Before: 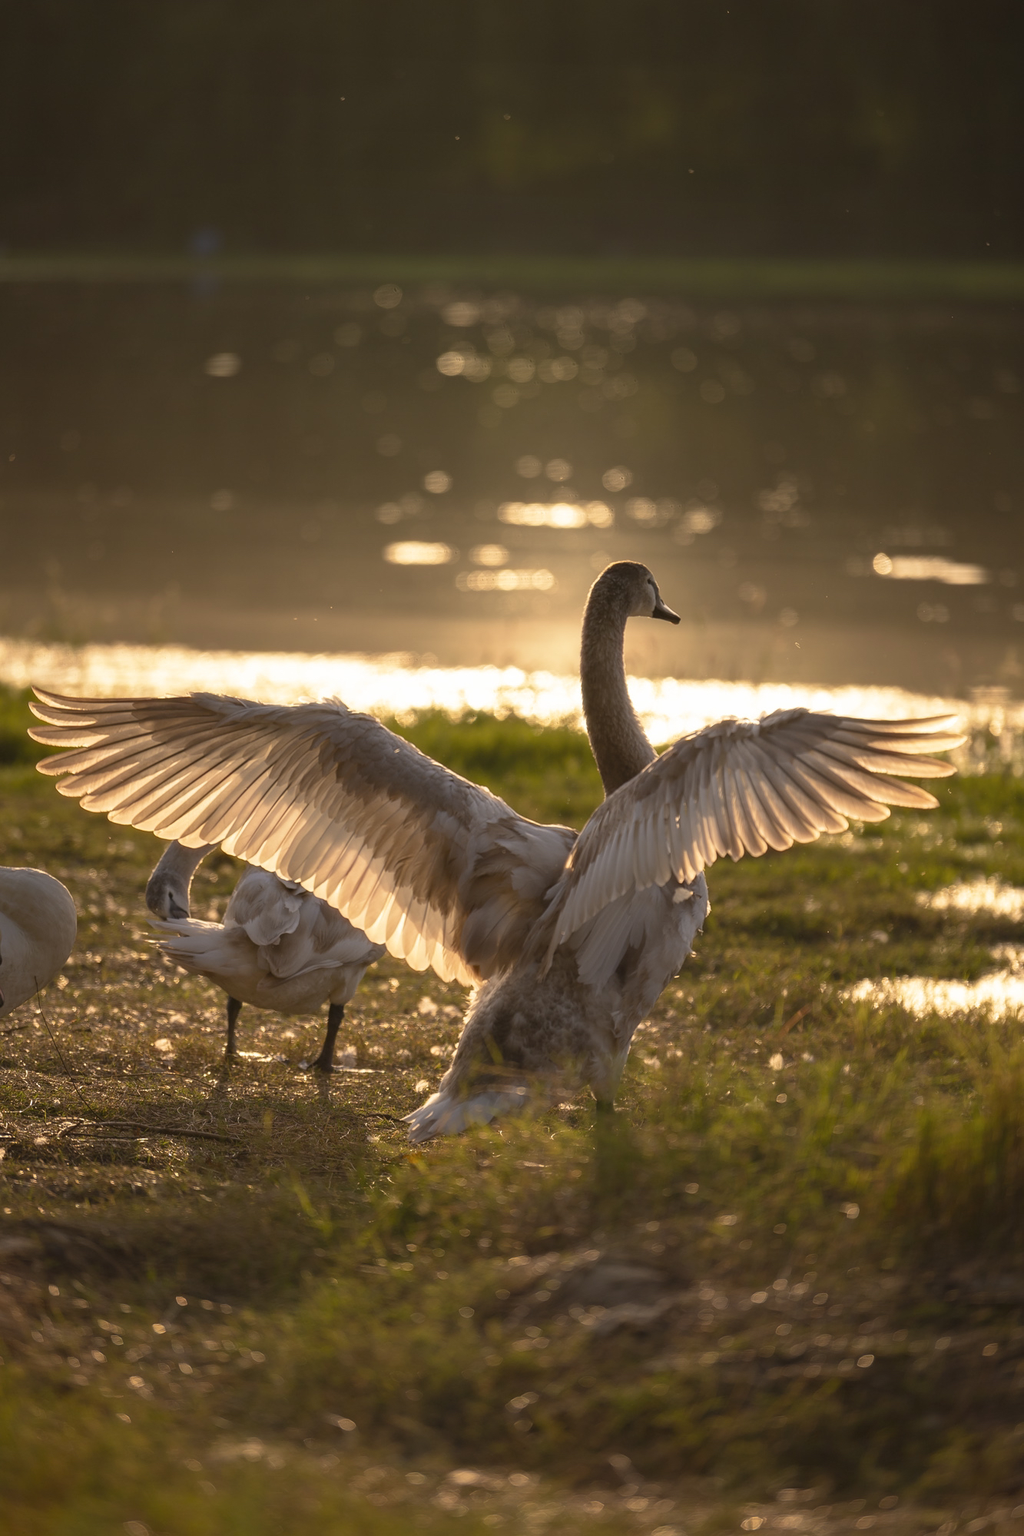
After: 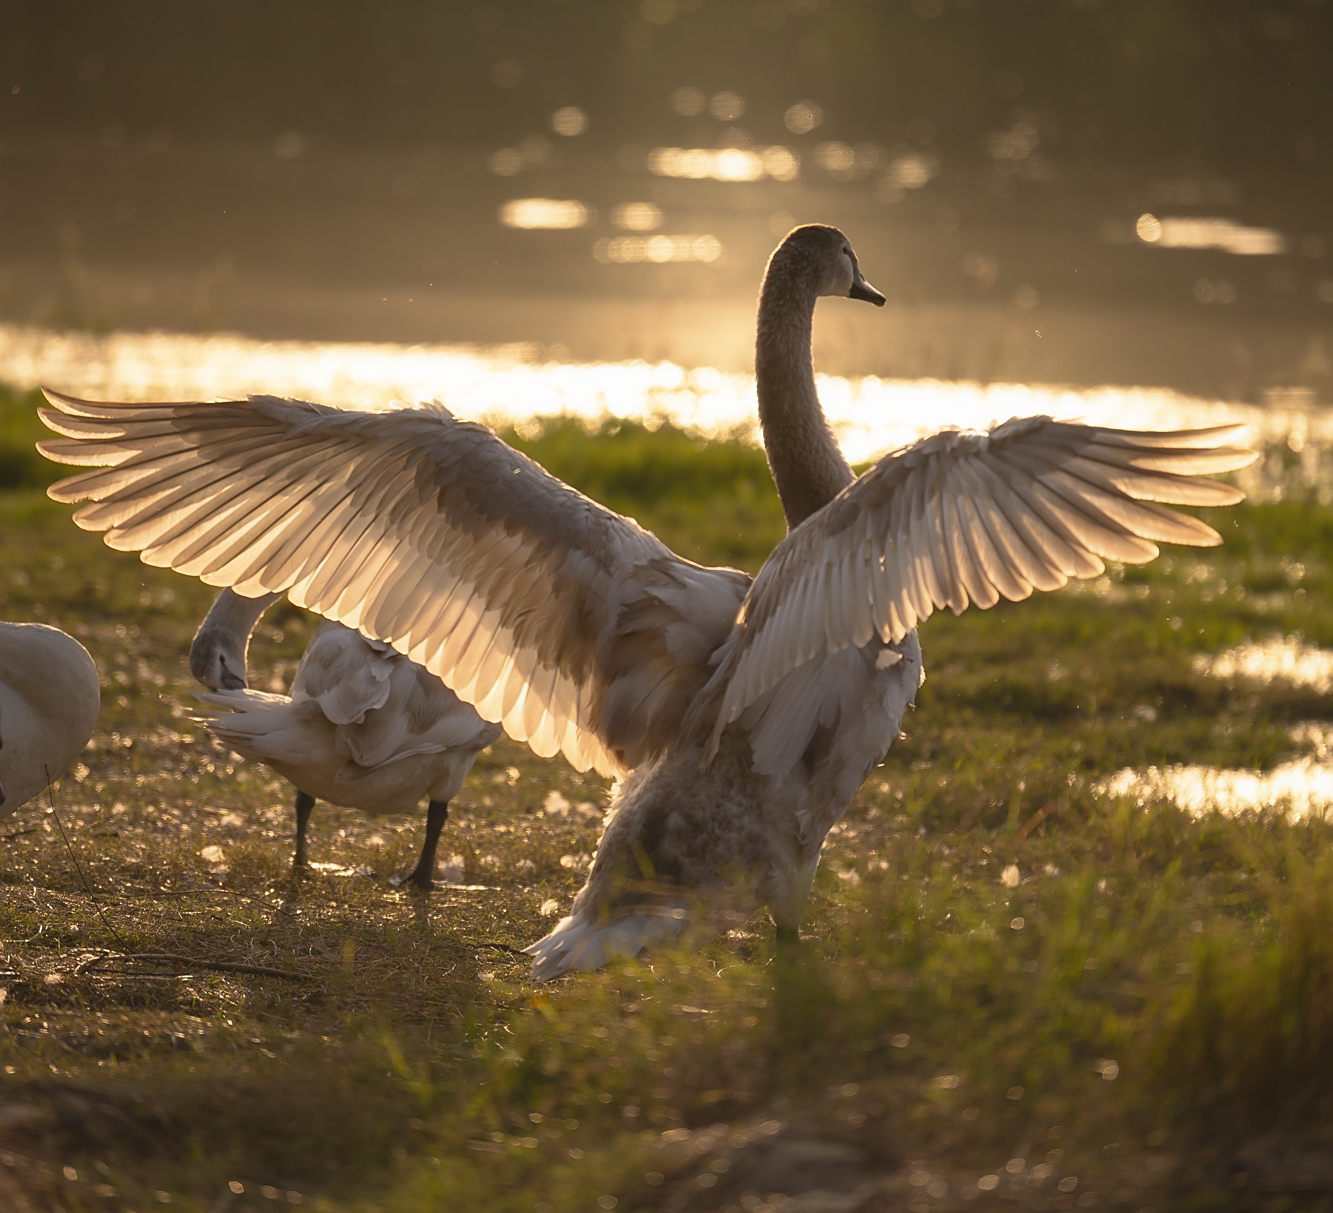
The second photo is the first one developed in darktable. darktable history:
contrast equalizer: octaves 7, y [[0.502, 0.505, 0.512, 0.529, 0.564, 0.588], [0.5 ×6], [0.502, 0.505, 0.512, 0.529, 0.564, 0.588], [0, 0.001, 0.001, 0.004, 0.008, 0.011], [0, 0.001, 0.001, 0.004, 0.008, 0.011]], mix -1
crop and rotate: top 25.357%, bottom 13.942%
sharpen: on, module defaults
